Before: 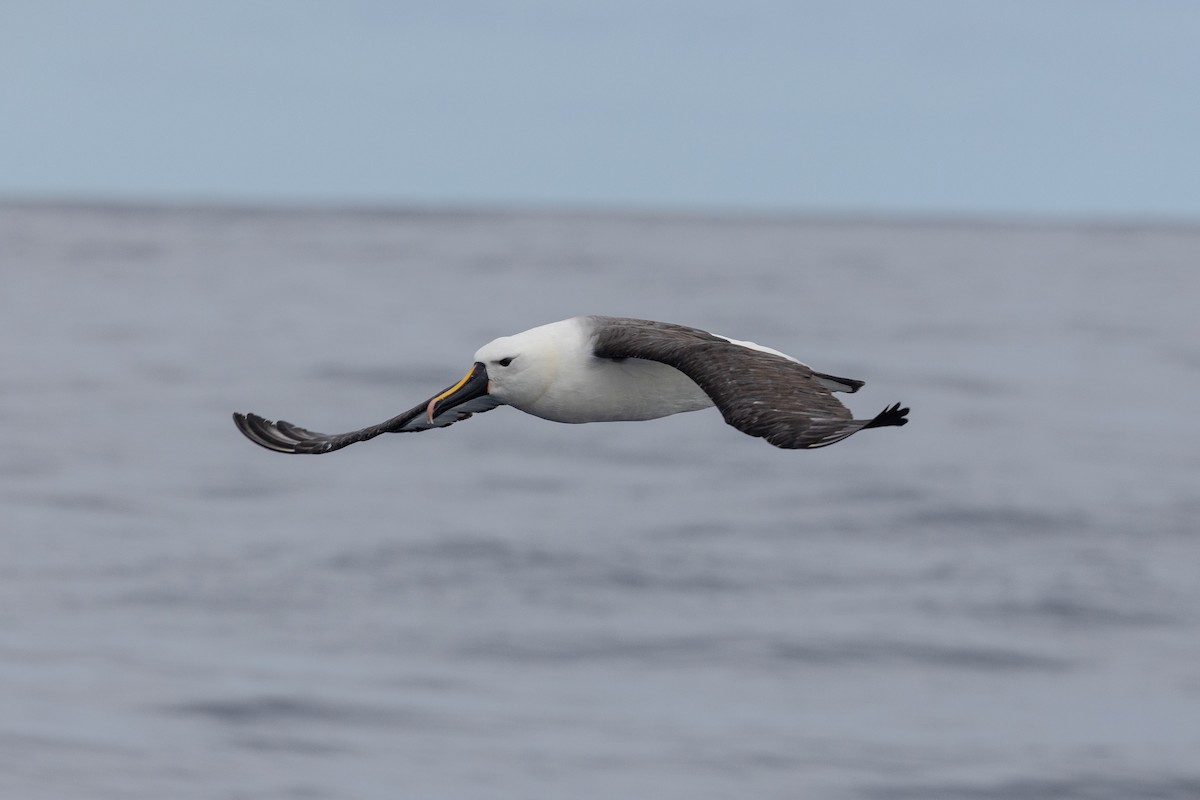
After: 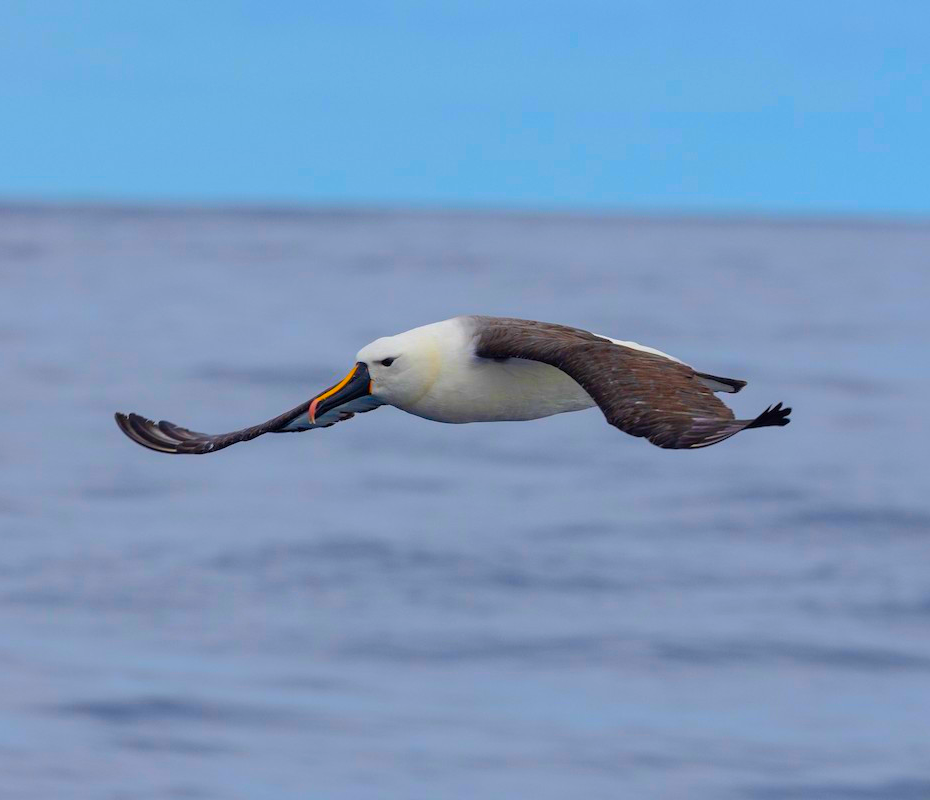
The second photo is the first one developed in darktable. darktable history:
crop: left 9.892%, right 12.578%
shadows and highlights: shadows 35.04, highlights -35.12, soften with gaussian
color correction: highlights b* 0.059, saturation 2.97
